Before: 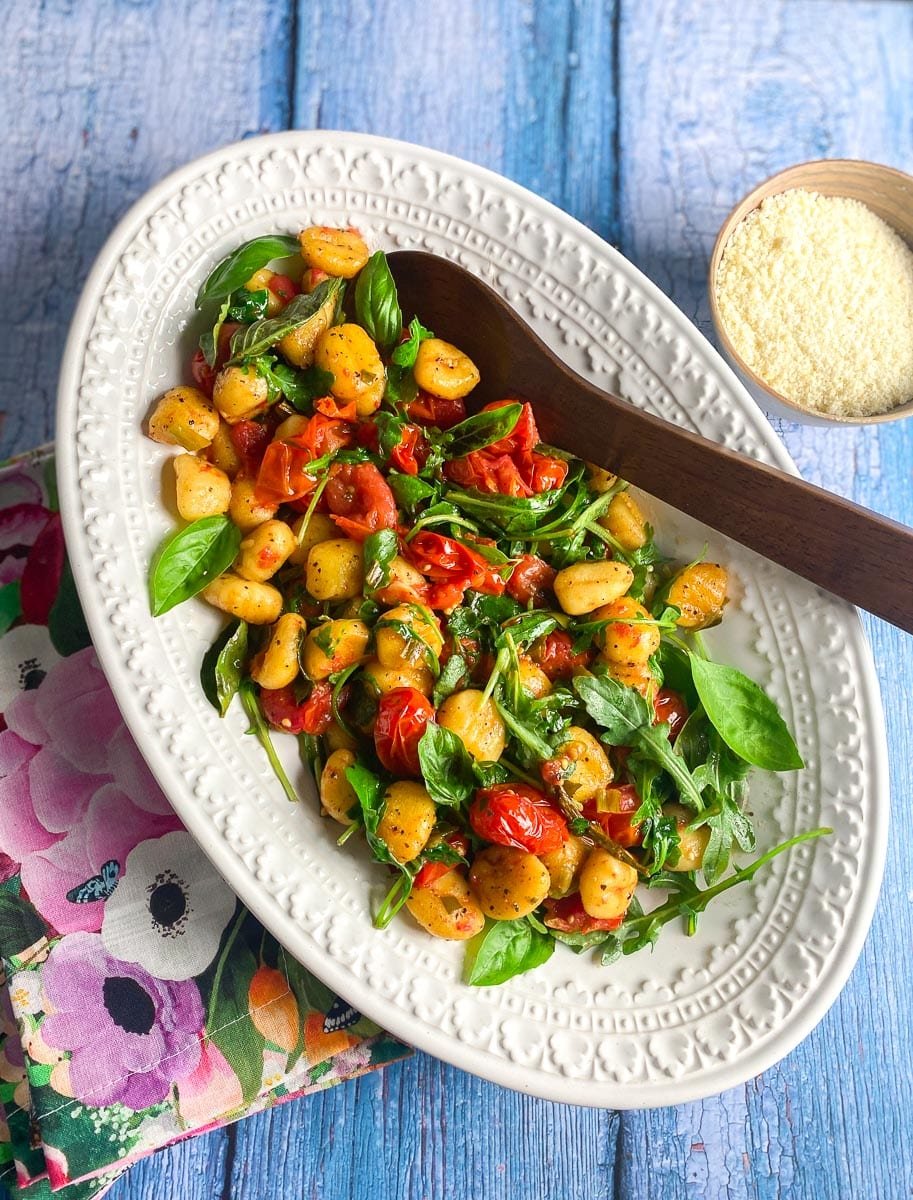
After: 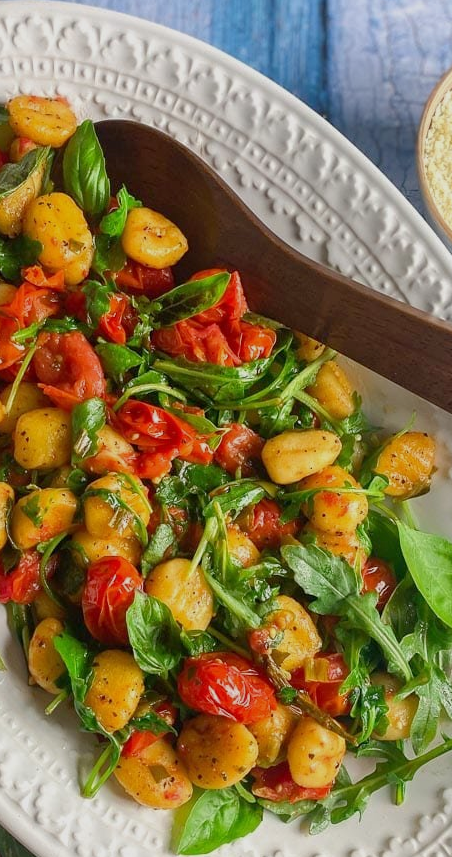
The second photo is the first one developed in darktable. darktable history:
tone equalizer: -8 EV 0.25 EV, -7 EV 0.417 EV, -6 EV 0.417 EV, -5 EV 0.25 EV, -3 EV -0.25 EV, -2 EV -0.417 EV, -1 EV -0.417 EV, +0 EV -0.25 EV, edges refinement/feathering 500, mask exposure compensation -1.57 EV, preserve details guided filter
crop: left 32.075%, top 10.976%, right 18.355%, bottom 17.596%
